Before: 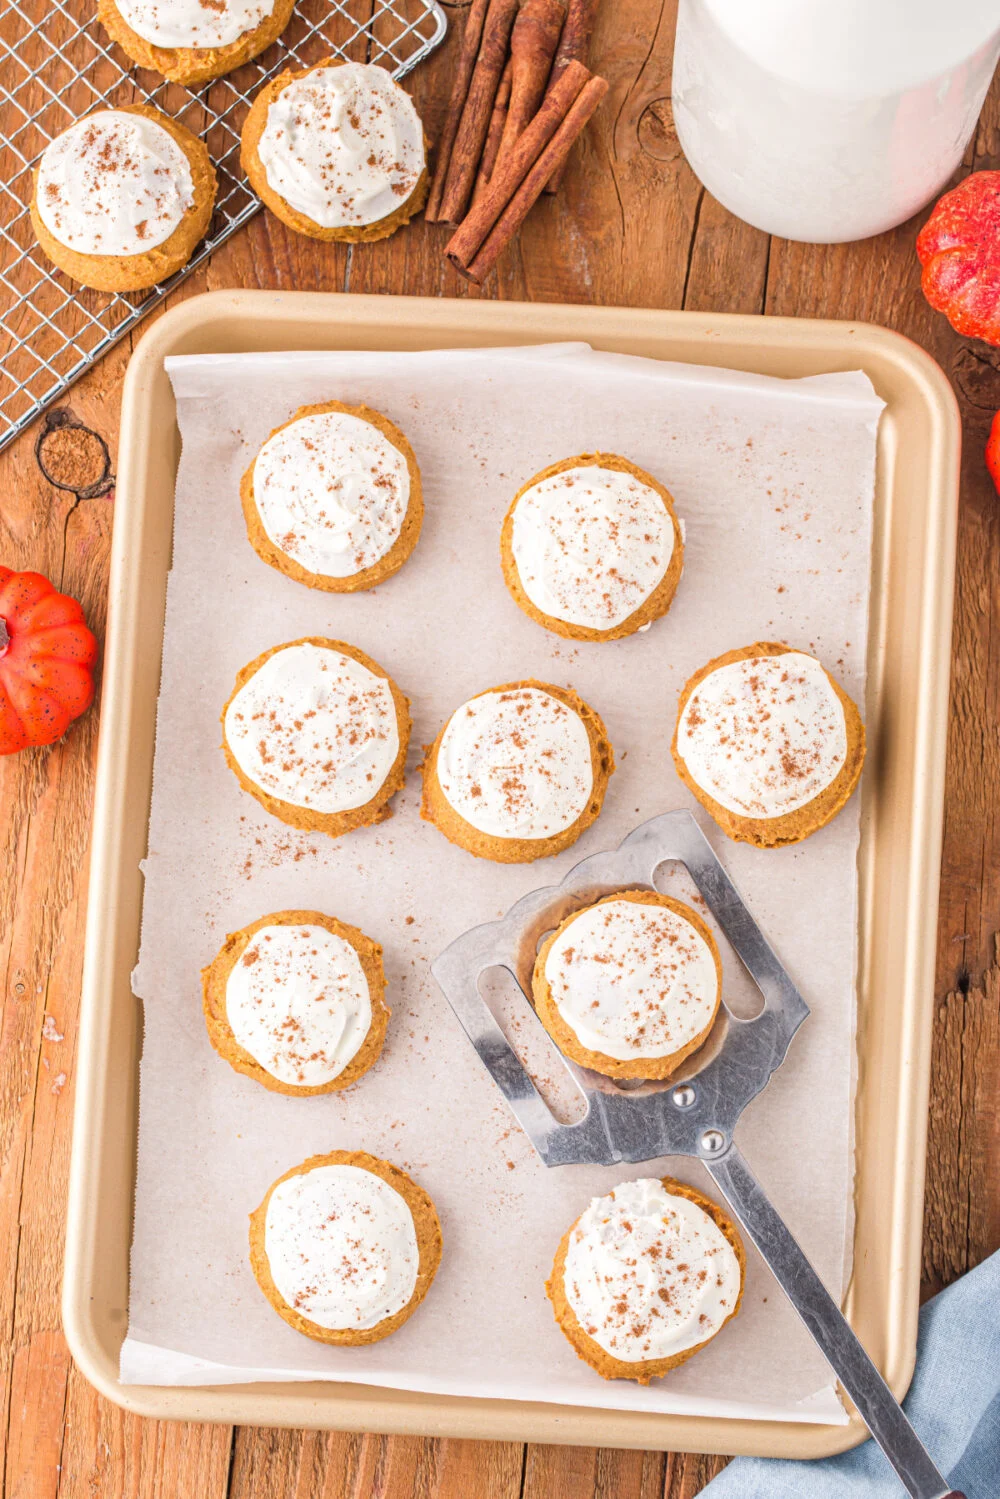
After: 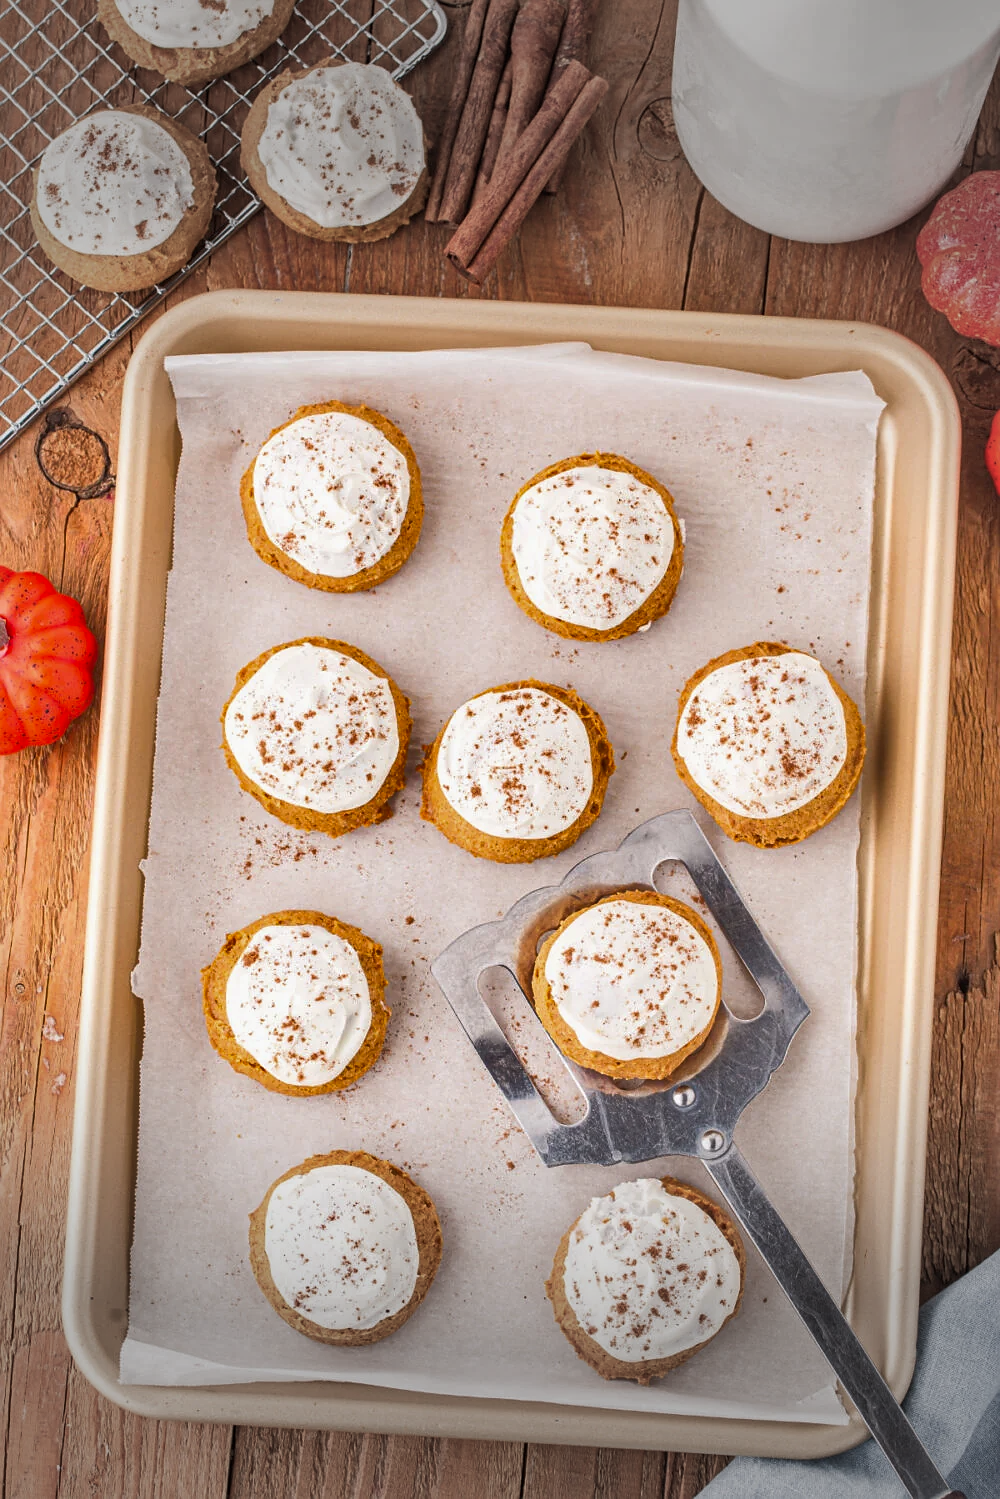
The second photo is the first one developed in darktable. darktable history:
vignetting: fall-off start 71.05%, width/height ratio 1.334
shadows and highlights: shadows 43.87, white point adjustment -1.34, soften with gaussian
sharpen: radius 1.025
